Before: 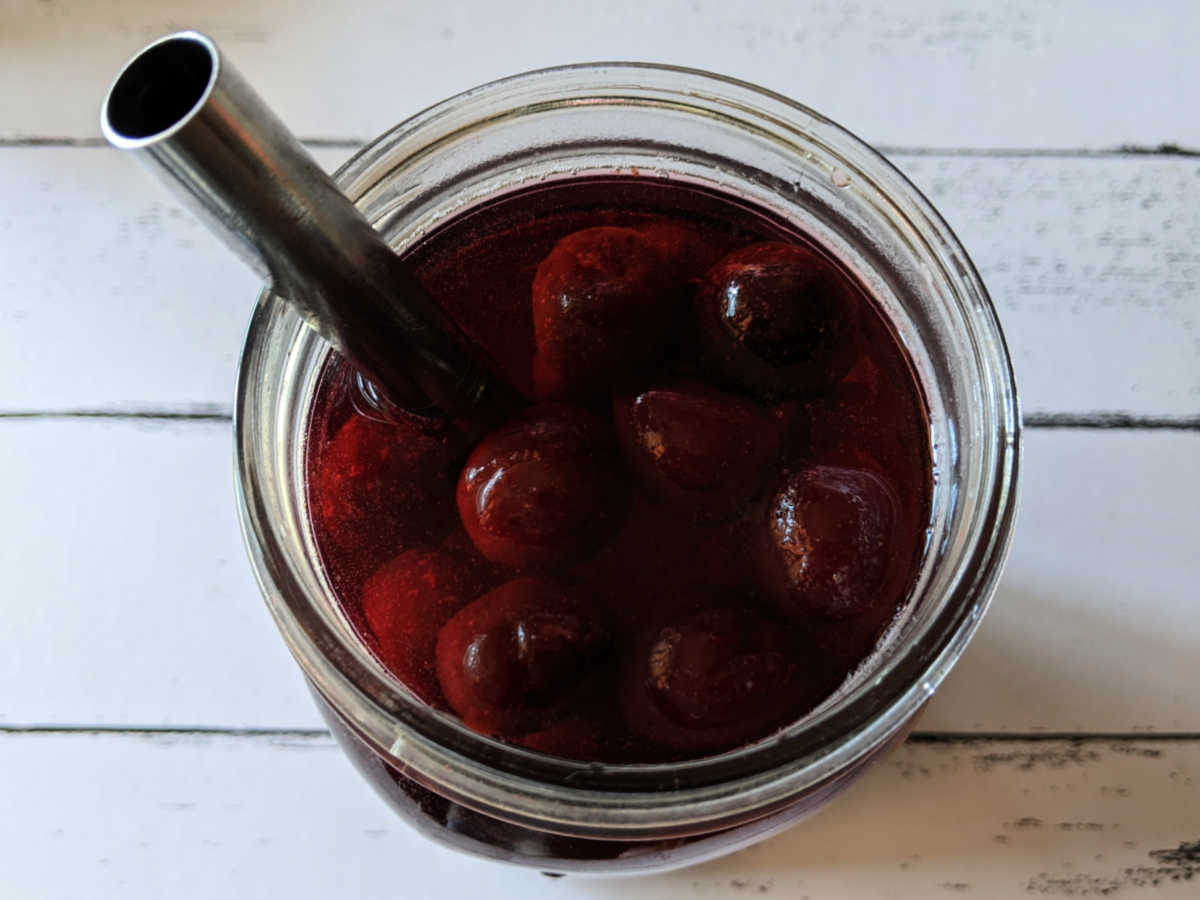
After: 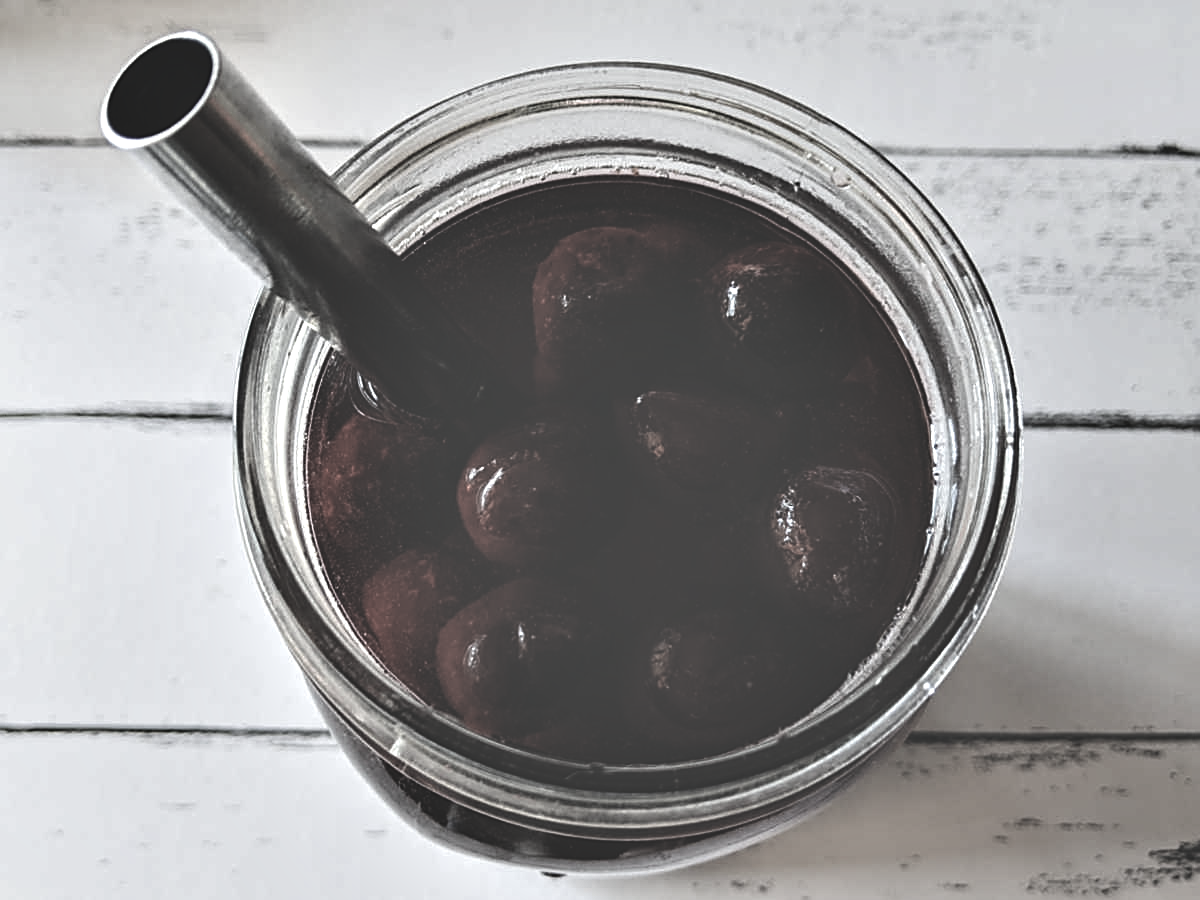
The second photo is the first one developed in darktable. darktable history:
sharpen: on, module defaults
color correction: highlights b* 0.006, saturation 0.282
exposure: black level correction -0.064, exposure -0.049 EV, compensate exposure bias true, compensate highlight preservation false
contrast equalizer: octaves 7, y [[0.6 ×6], [0.55 ×6], [0 ×6], [0 ×6], [0 ×6]]
